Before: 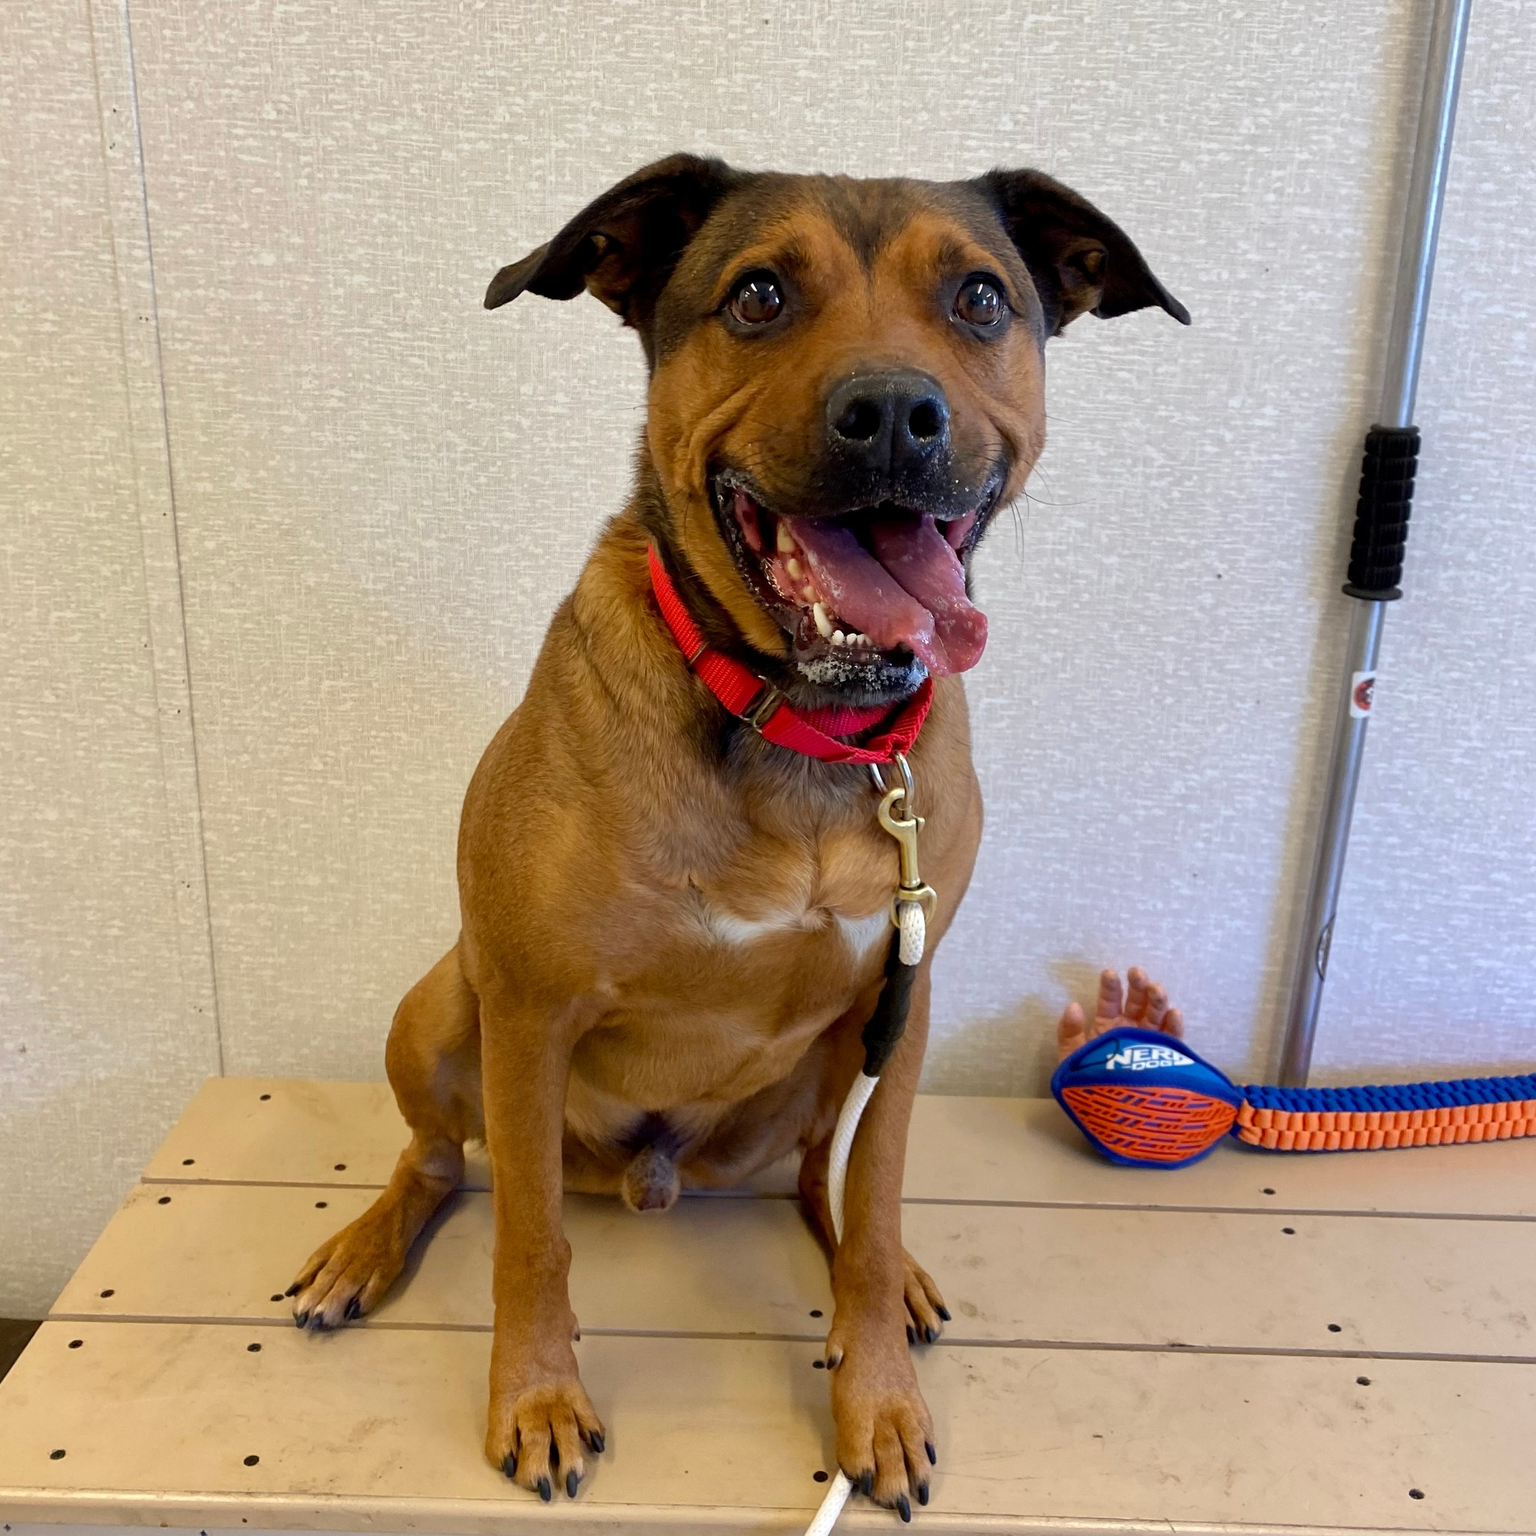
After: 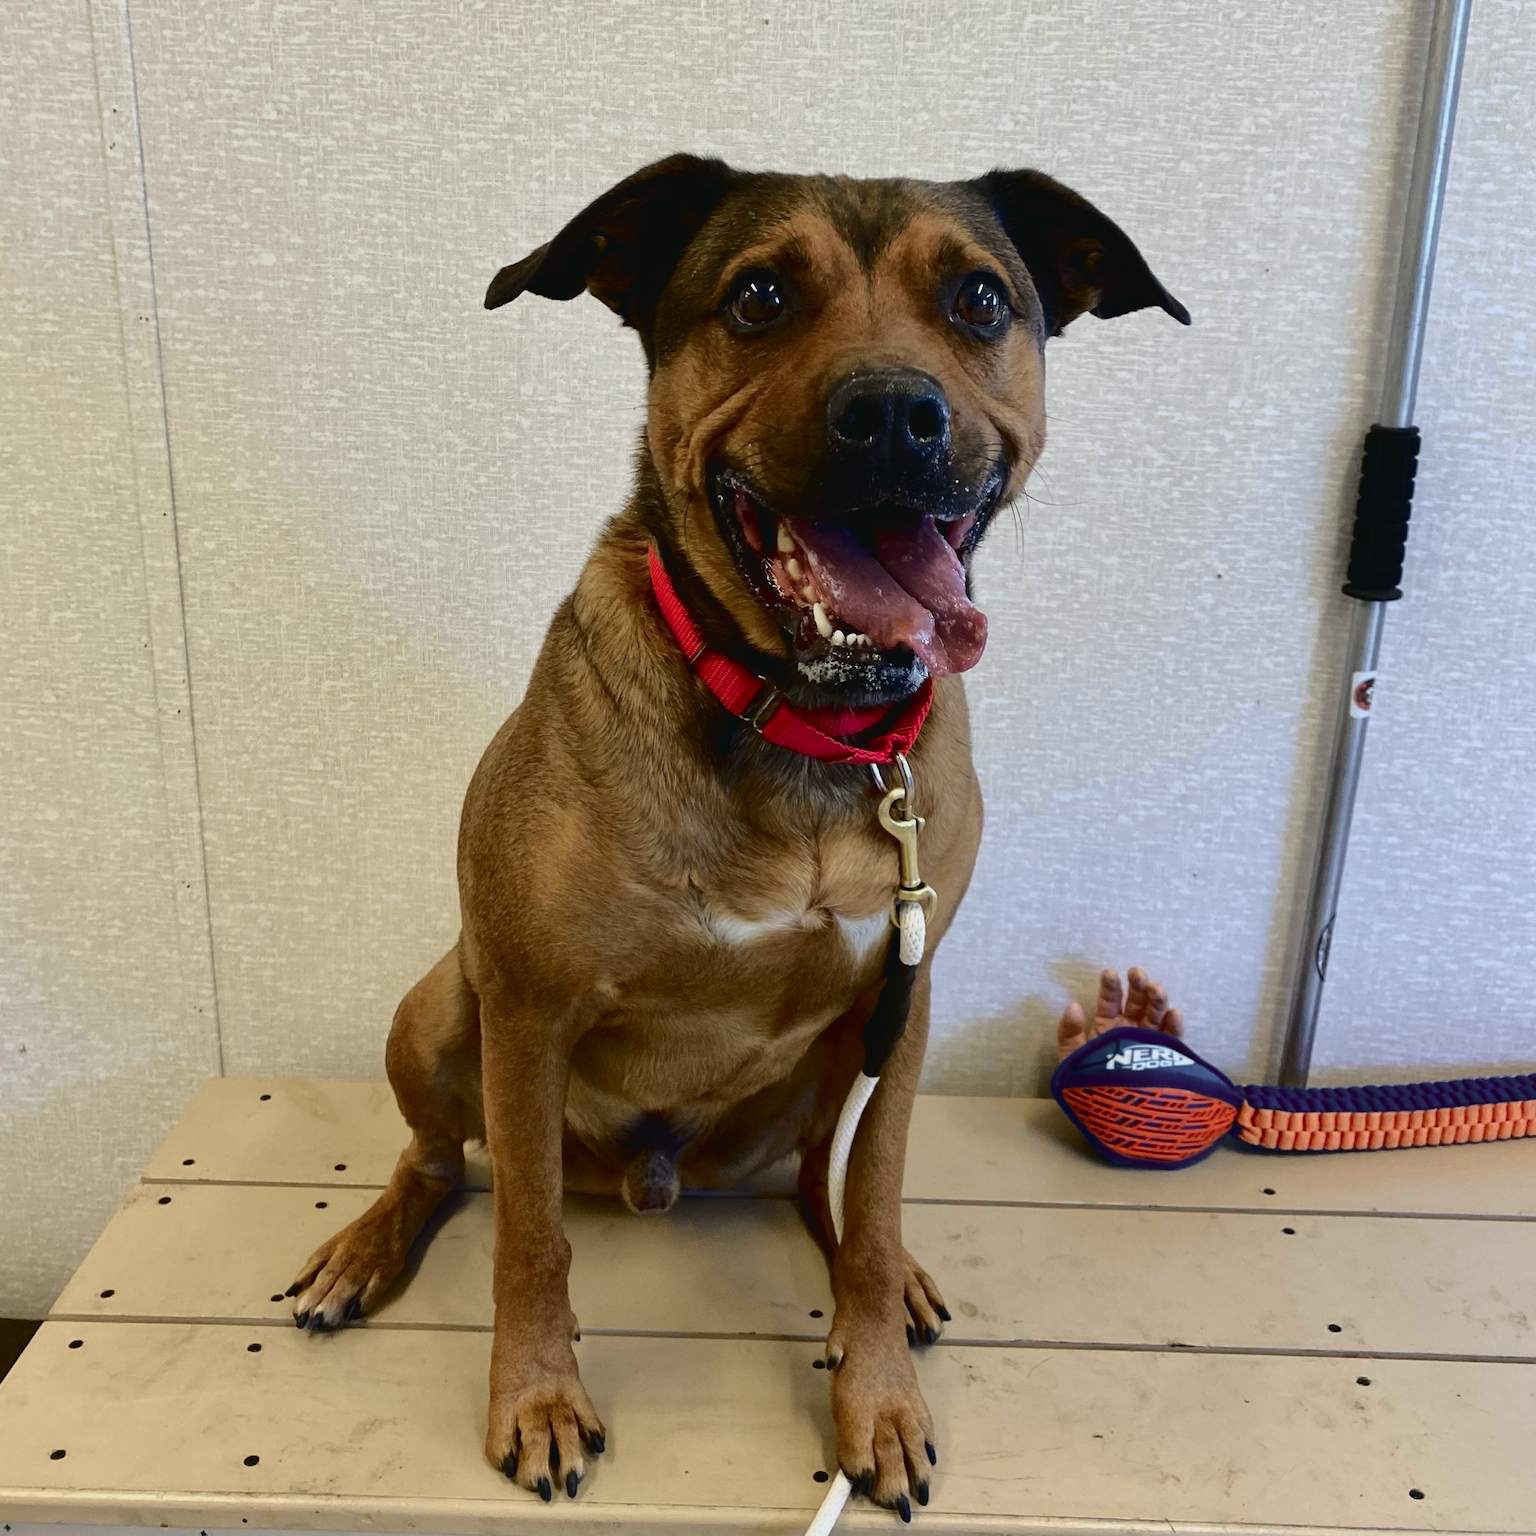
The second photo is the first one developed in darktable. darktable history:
exposure: exposure -0.581 EV, compensate highlight preservation false
tone curve: curves: ch0 [(0, 0.032) (0.078, 0.052) (0.236, 0.168) (0.43, 0.472) (0.508, 0.566) (0.66, 0.754) (0.79, 0.883) (0.994, 0.974)]; ch1 [(0, 0) (0.161, 0.092) (0.35, 0.33) (0.379, 0.401) (0.456, 0.456) (0.508, 0.501) (0.547, 0.531) (0.573, 0.563) (0.625, 0.602) (0.718, 0.734) (1, 1)]; ch2 [(0, 0) (0.369, 0.427) (0.44, 0.434) (0.502, 0.501) (0.54, 0.537) (0.586, 0.59) (0.621, 0.604) (1, 1)], color space Lab, independent channels
